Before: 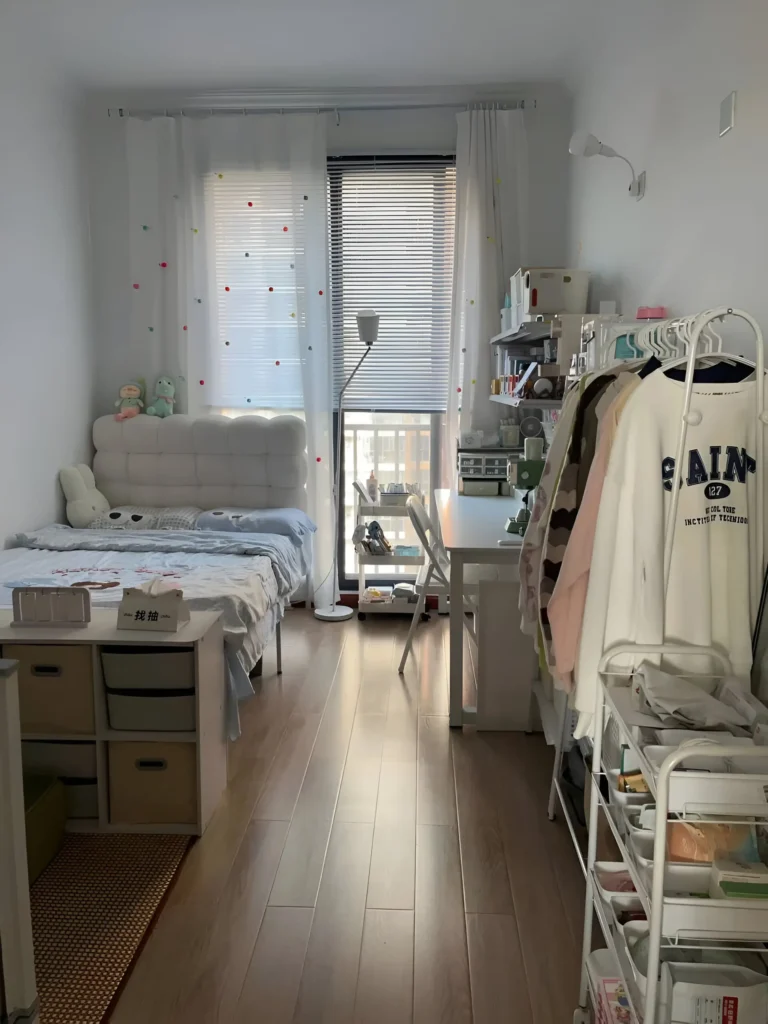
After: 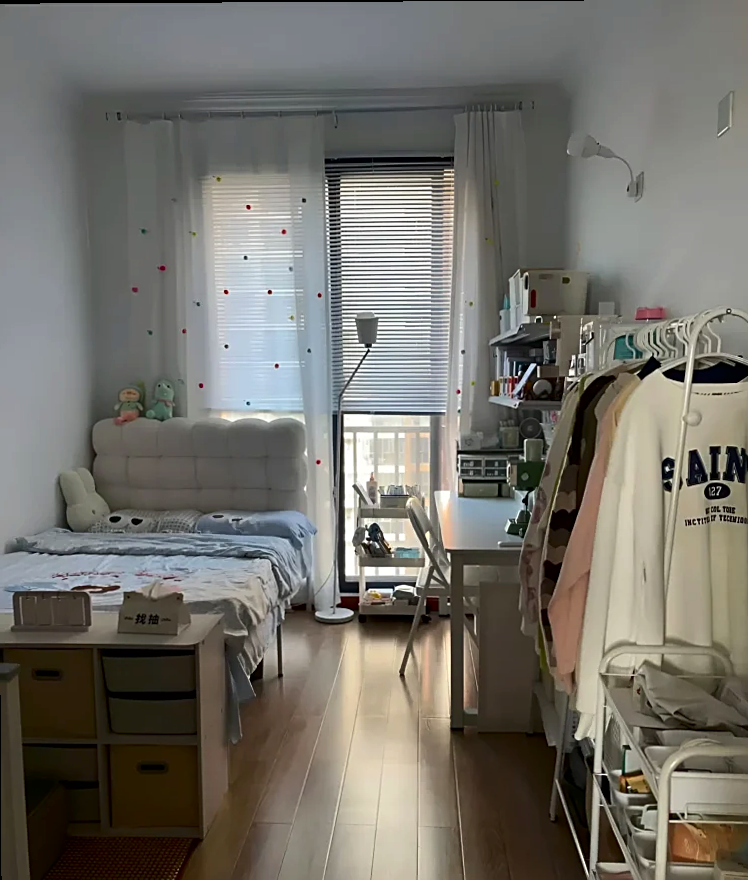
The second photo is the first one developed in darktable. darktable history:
sharpen: on, module defaults
crop and rotate: angle 0.316°, left 0.363%, right 2.867%, bottom 14.32%
contrast brightness saturation: contrast 0.116, brightness -0.115, saturation 0.195
